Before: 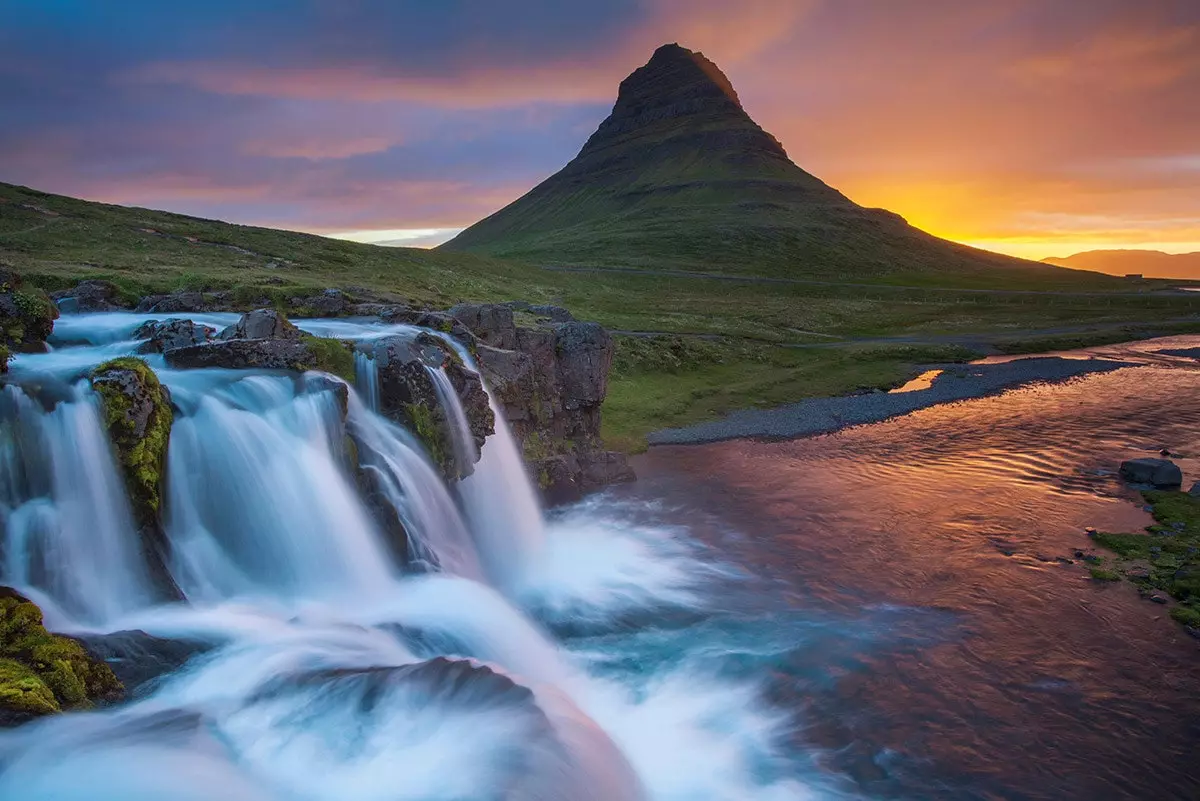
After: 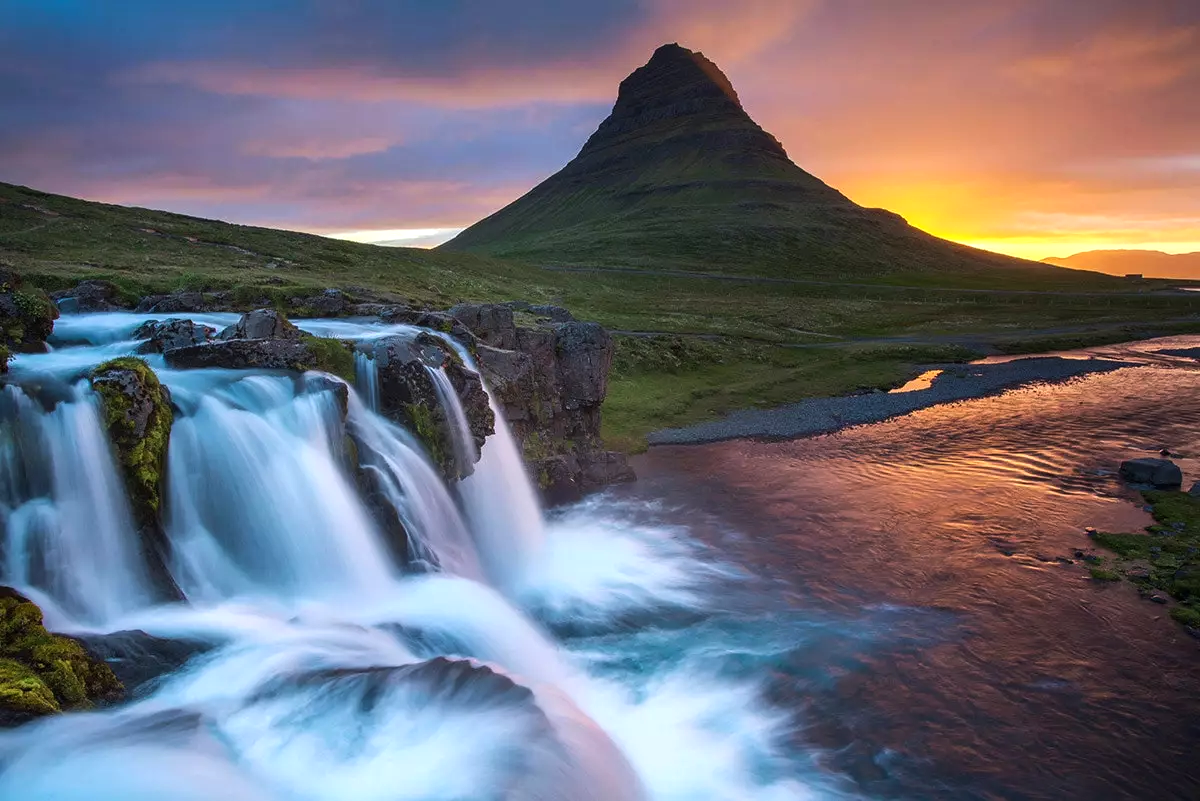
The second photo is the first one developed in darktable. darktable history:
tone equalizer: -8 EV -0.435 EV, -7 EV -0.407 EV, -6 EV -0.325 EV, -5 EV -0.256 EV, -3 EV 0.188 EV, -2 EV 0.361 EV, -1 EV 0.411 EV, +0 EV 0.447 EV, edges refinement/feathering 500, mask exposure compensation -1.57 EV, preserve details no
